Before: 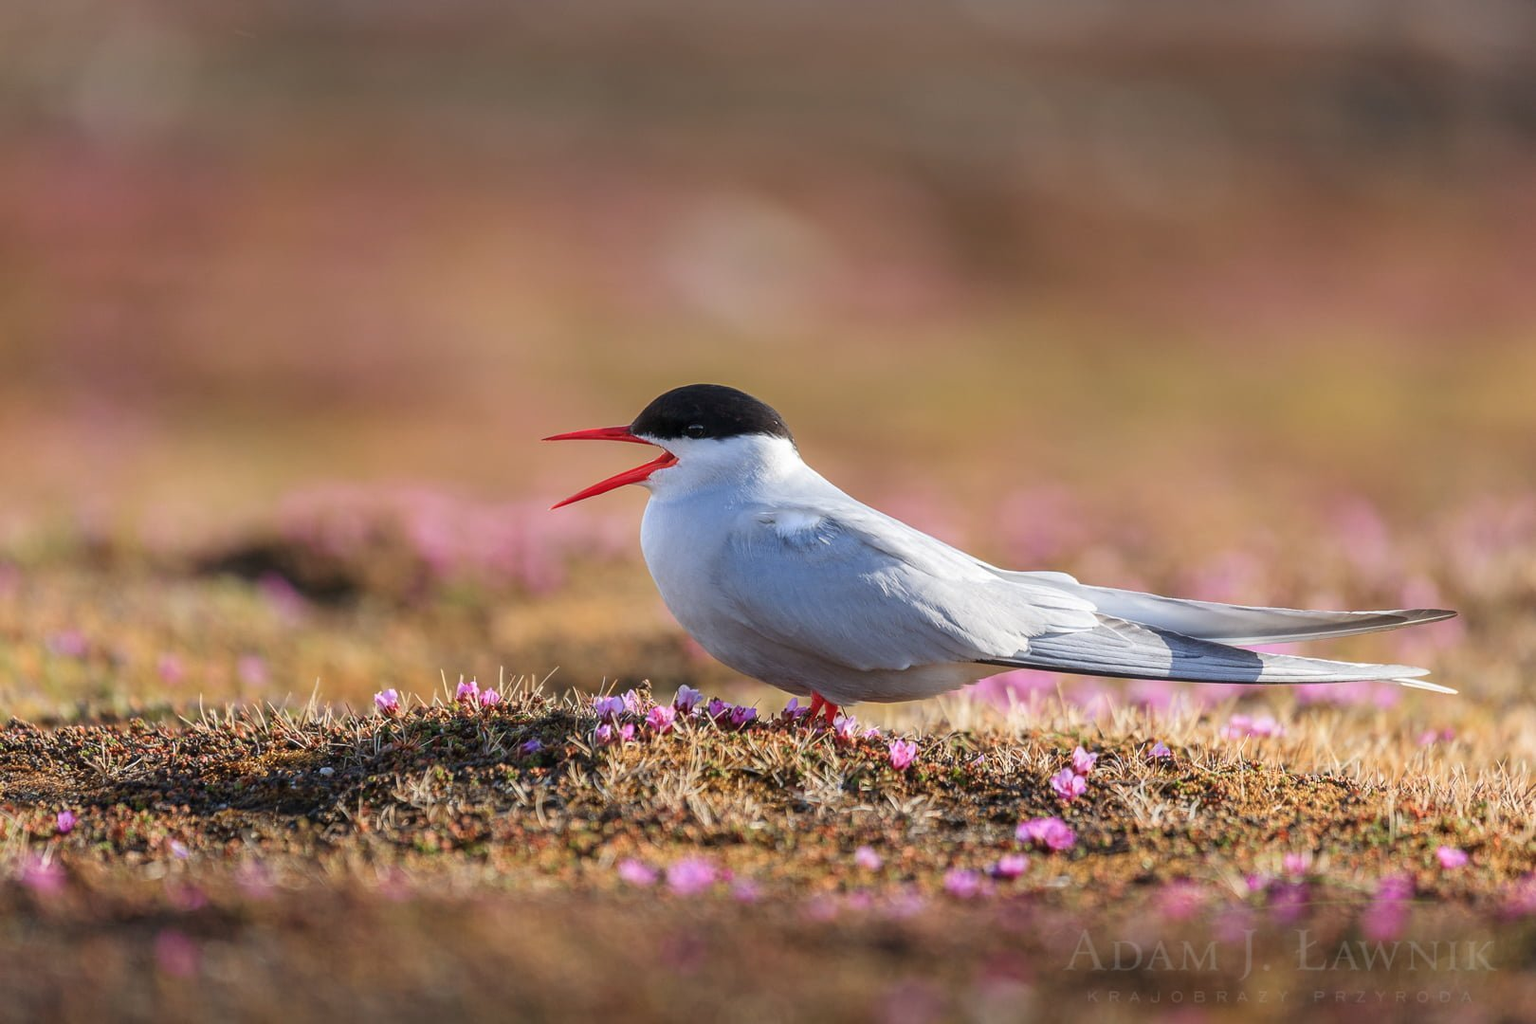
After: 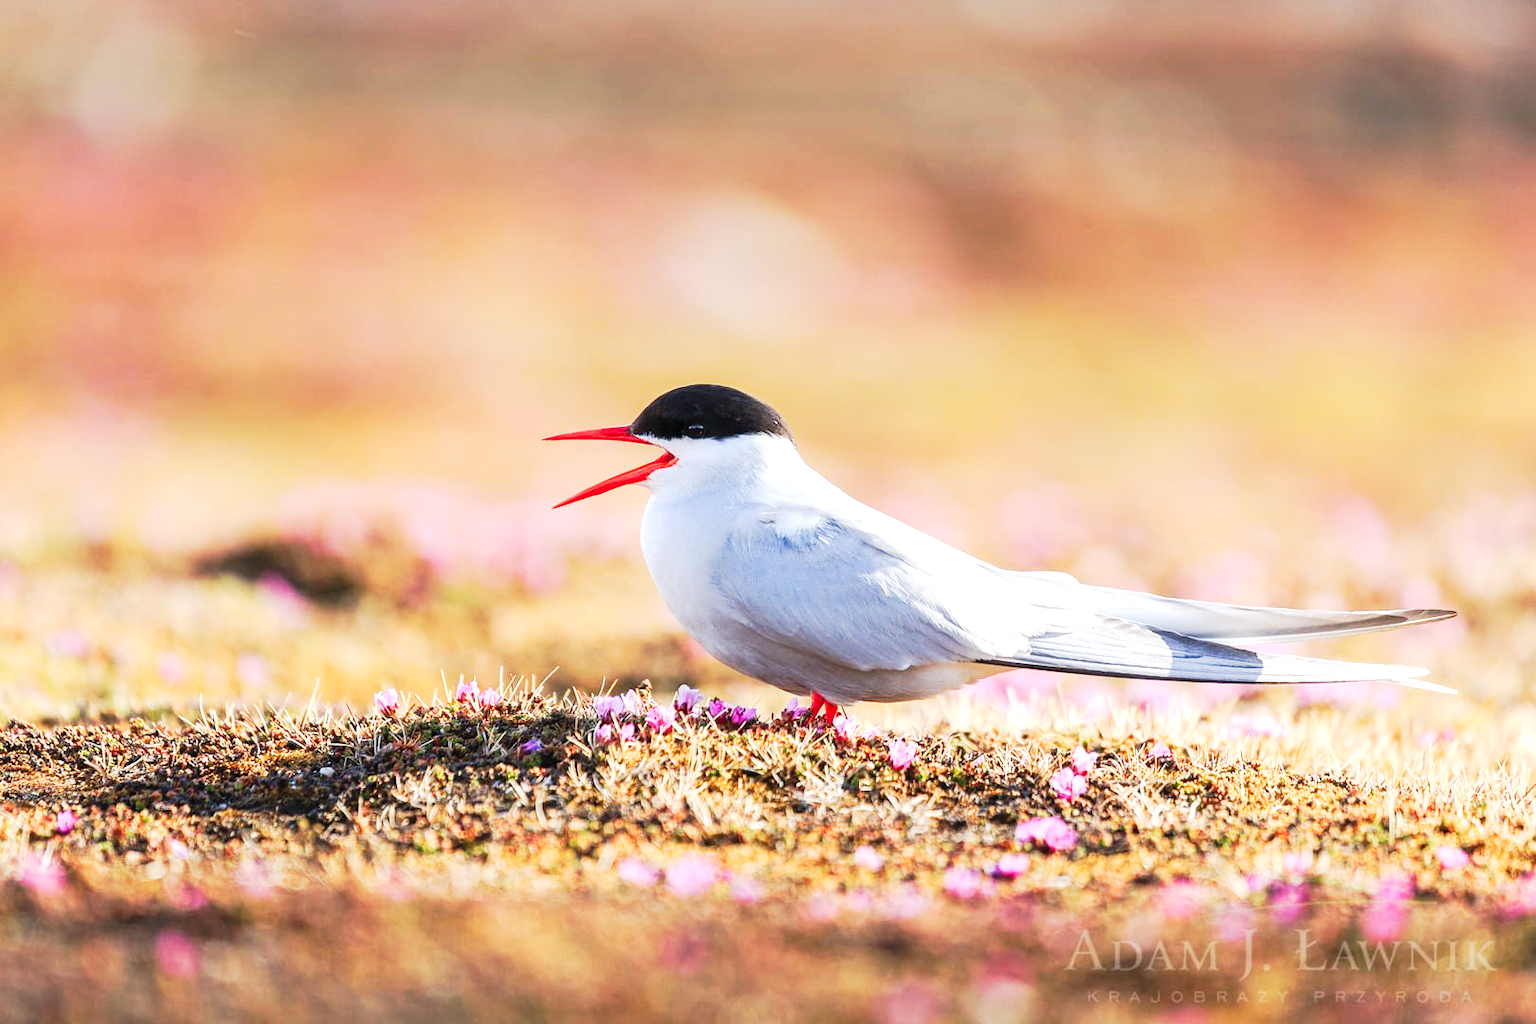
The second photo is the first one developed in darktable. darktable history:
exposure: exposure 1.163 EV, compensate highlight preservation false
tone curve: curves: ch0 [(0, 0.008) (0.081, 0.044) (0.177, 0.123) (0.283, 0.253) (0.427, 0.441) (0.495, 0.524) (0.661, 0.756) (0.796, 0.859) (1, 0.951)]; ch1 [(0, 0) (0.161, 0.092) (0.35, 0.33) (0.392, 0.392) (0.427, 0.426) (0.479, 0.472) (0.505, 0.5) (0.521, 0.519) (0.567, 0.556) (0.583, 0.588) (0.625, 0.627) (0.678, 0.733) (1, 1)]; ch2 [(0, 0) (0.346, 0.362) (0.404, 0.427) (0.502, 0.499) (0.523, 0.522) (0.544, 0.561) (0.58, 0.59) (0.629, 0.642) (0.717, 0.678) (1, 1)], preserve colors none
